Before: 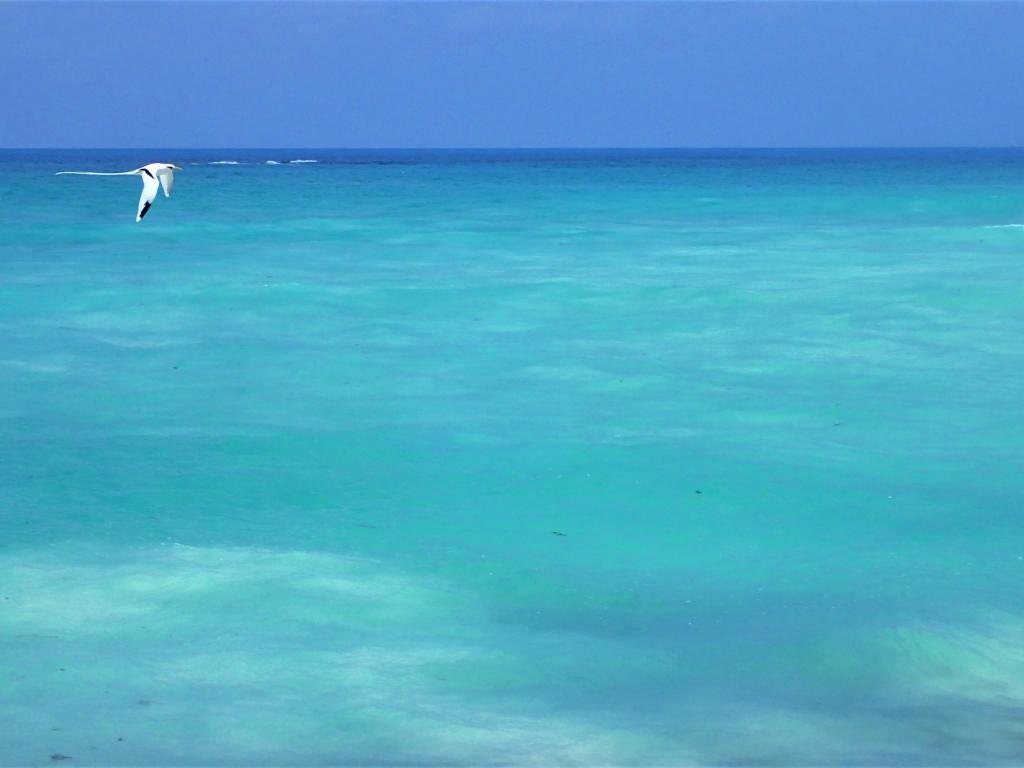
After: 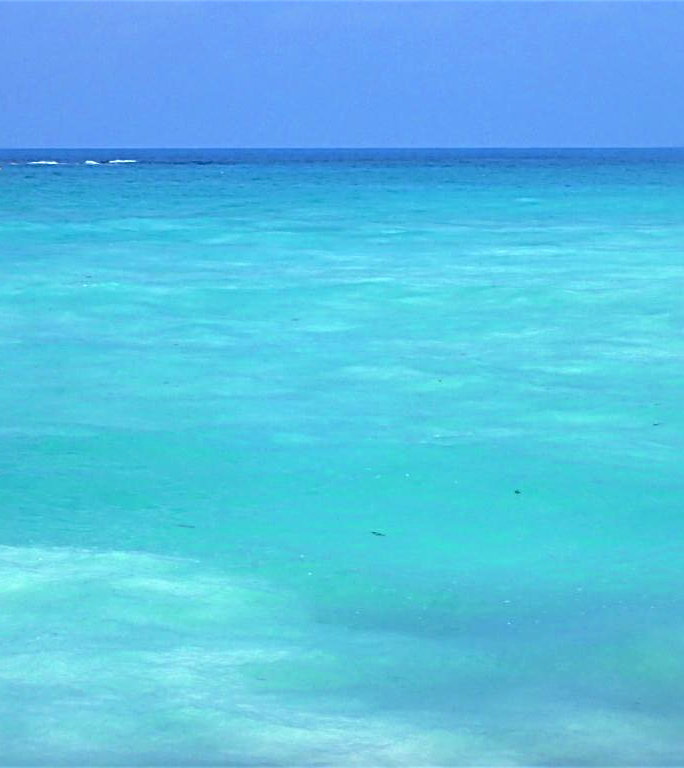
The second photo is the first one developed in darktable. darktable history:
exposure: black level correction 0, exposure 0.4 EV, compensate exposure bias true, compensate highlight preservation false
sharpen: radius 4.883
crop and rotate: left 17.732%, right 15.423%
